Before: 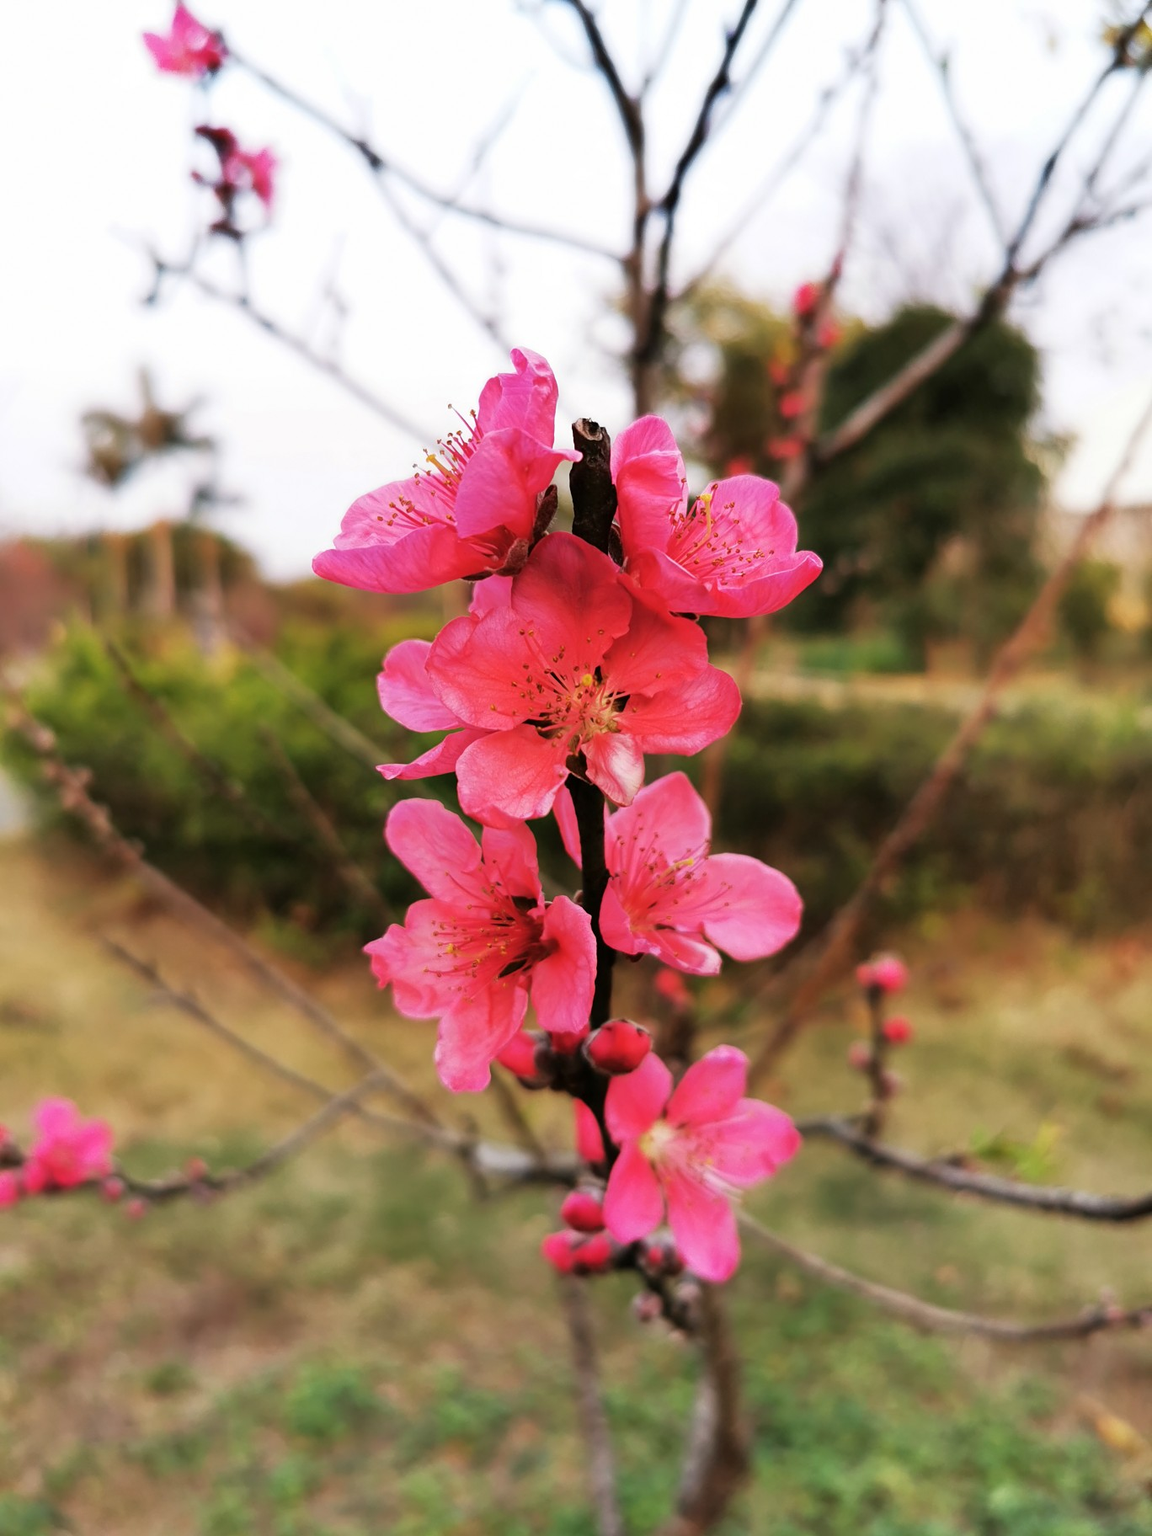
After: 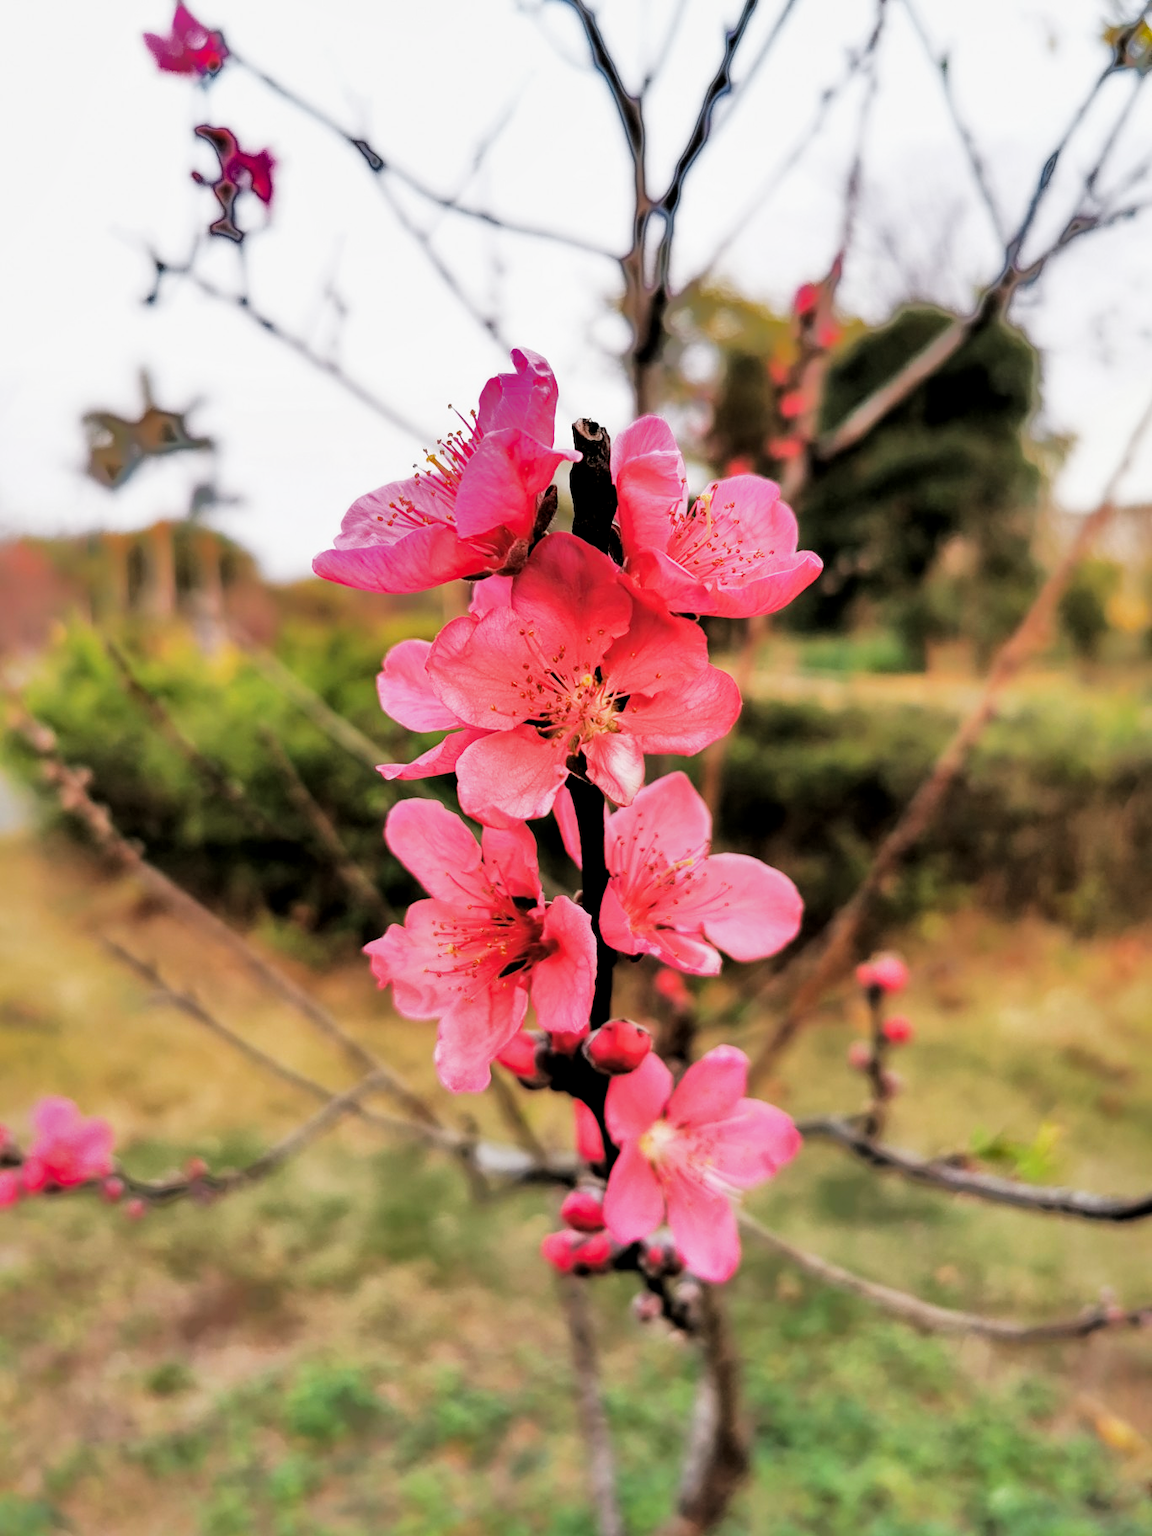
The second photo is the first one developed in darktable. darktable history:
filmic rgb: black relative exposure -5 EV, white relative exposure 3.5 EV, hardness 3.19, contrast 1.3, highlights saturation mix -50%
local contrast: highlights 100%, shadows 100%, detail 120%, midtone range 0.2
exposure: black level correction 0, exposure 0.7 EV, compensate exposure bias true, compensate highlight preservation false
shadows and highlights: shadows 25, highlights -70
